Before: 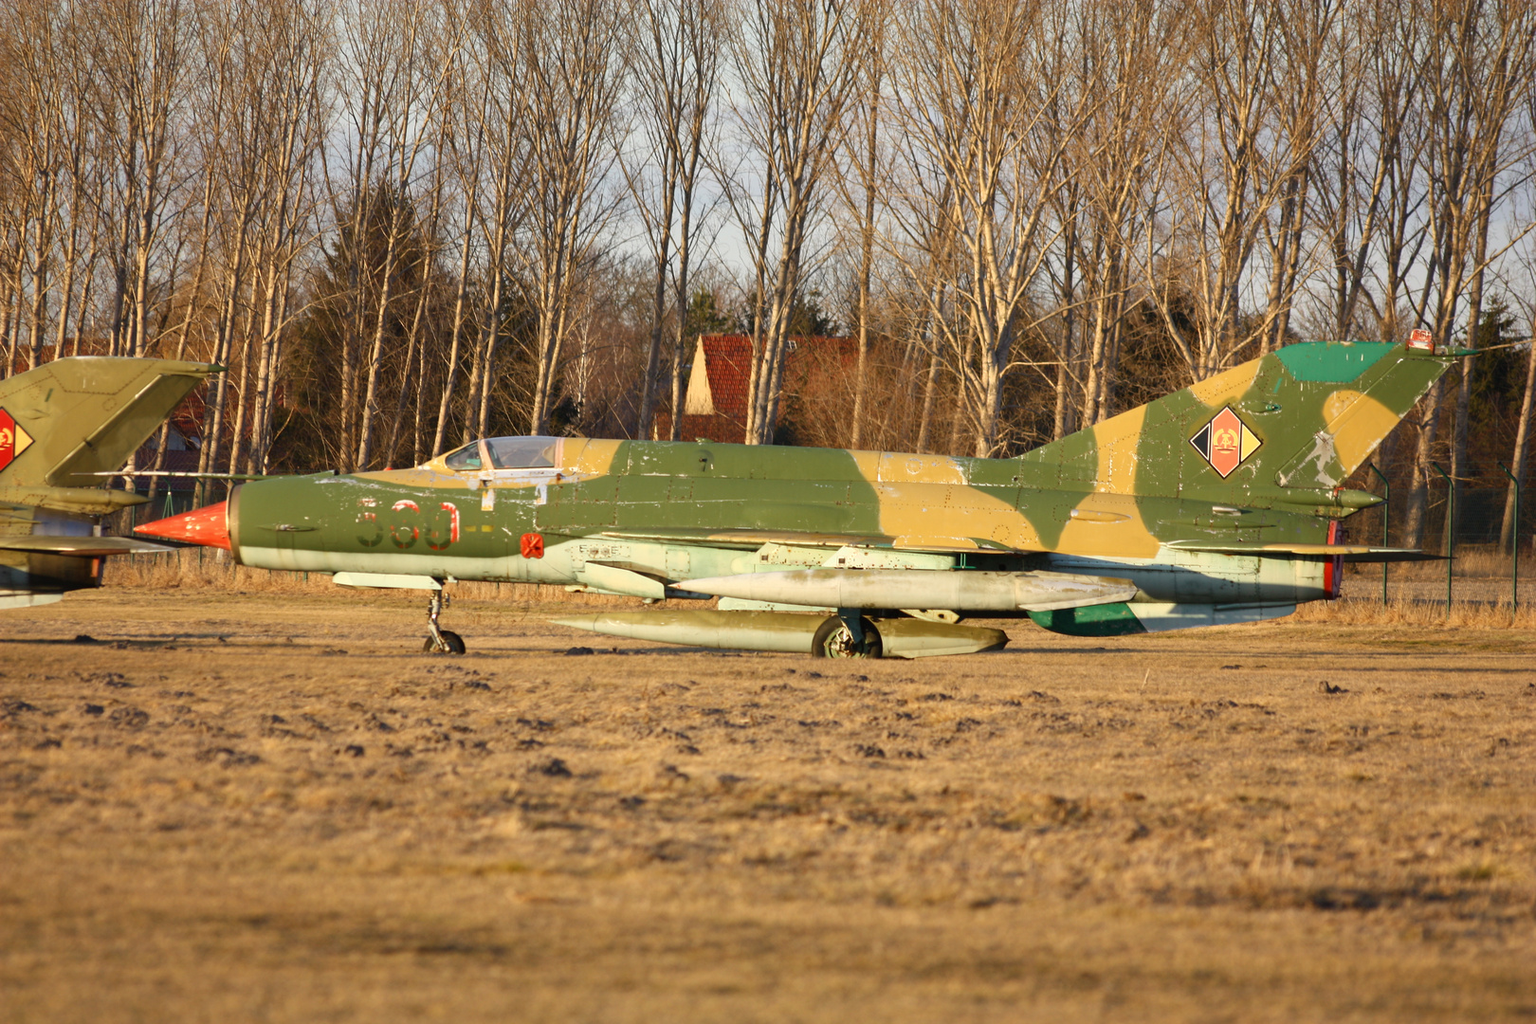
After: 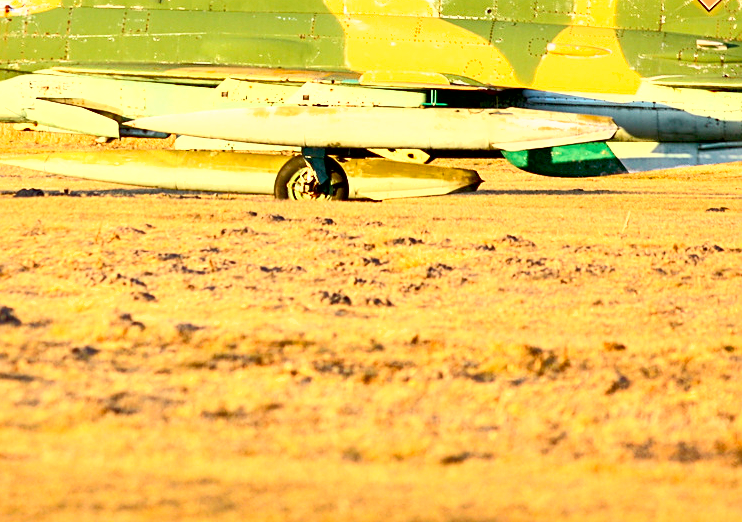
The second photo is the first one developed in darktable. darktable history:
sharpen: on, module defaults
shadows and highlights: shadows 29.61, highlights -30.47, low approximation 0.01, soften with gaussian
crop: left 35.976%, top 45.819%, right 18.162%, bottom 5.807%
contrast brightness saturation: contrast 0.24, brightness 0.26, saturation 0.39
exposure: black level correction 0.01, exposure 1 EV, compensate highlight preservation false
